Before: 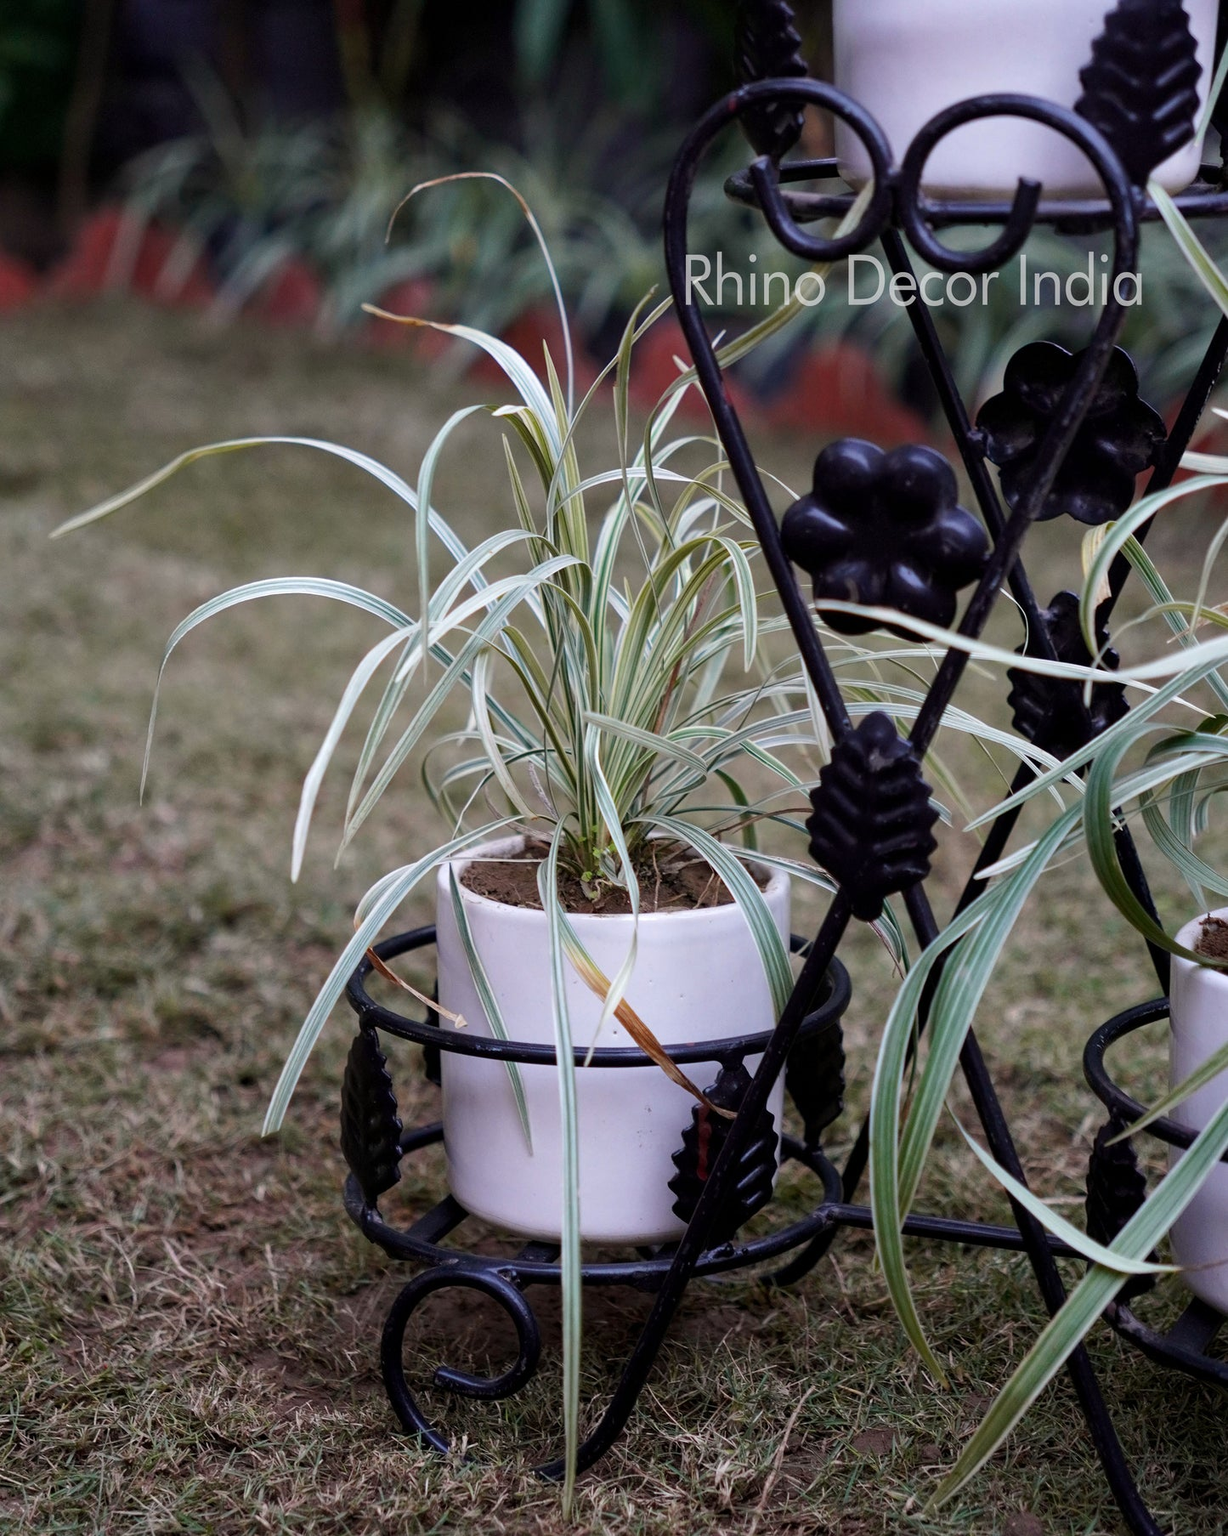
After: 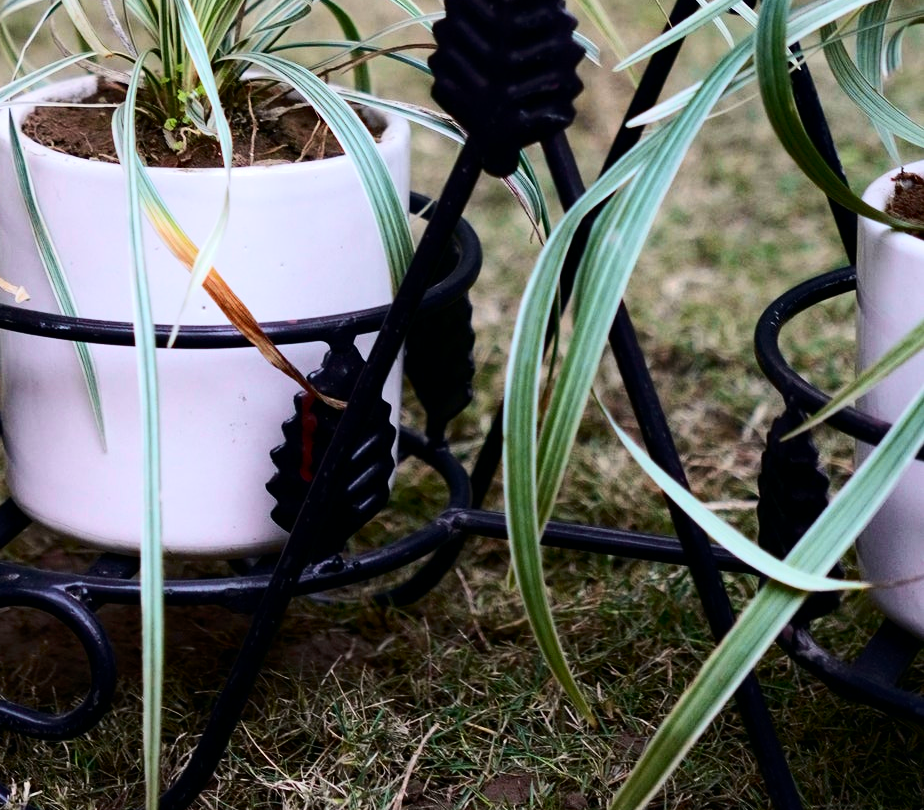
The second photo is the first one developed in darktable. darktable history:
crop and rotate: left 35.997%, top 50.198%, bottom 4.971%
tone equalizer: -8 EV -0.435 EV, -7 EV -0.418 EV, -6 EV -0.353 EV, -5 EV -0.206 EV, -3 EV 0.255 EV, -2 EV 0.348 EV, -1 EV 0.377 EV, +0 EV 0.428 EV, edges refinement/feathering 500, mask exposure compensation -1.57 EV, preserve details guided filter
tone curve: curves: ch0 [(0, 0) (0.042, 0.023) (0.157, 0.114) (0.302, 0.308) (0.44, 0.507) (0.607, 0.705) (0.824, 0.882) (1, 0.965)]; ch1 [(0, 0) (0.339, 0.334) (0.445, 0.419) (0.476, 0.454) (0.503, 0.501) (0.517, 0.513) (0.551, 0.567) (0.622, 0.662) (0.706, 0.741) (1, 1)]; ch2 [(0, 0) (0.327, 0.318) (0.417, 0.426) (0.46, 0.453) (0.502, 0.5) (0.514, 0.524) (0.547, 0.572) (0.615, 0.656) (0.717, 0.778) (1, 1)], color space Lab, independent channels, preserve colors none
